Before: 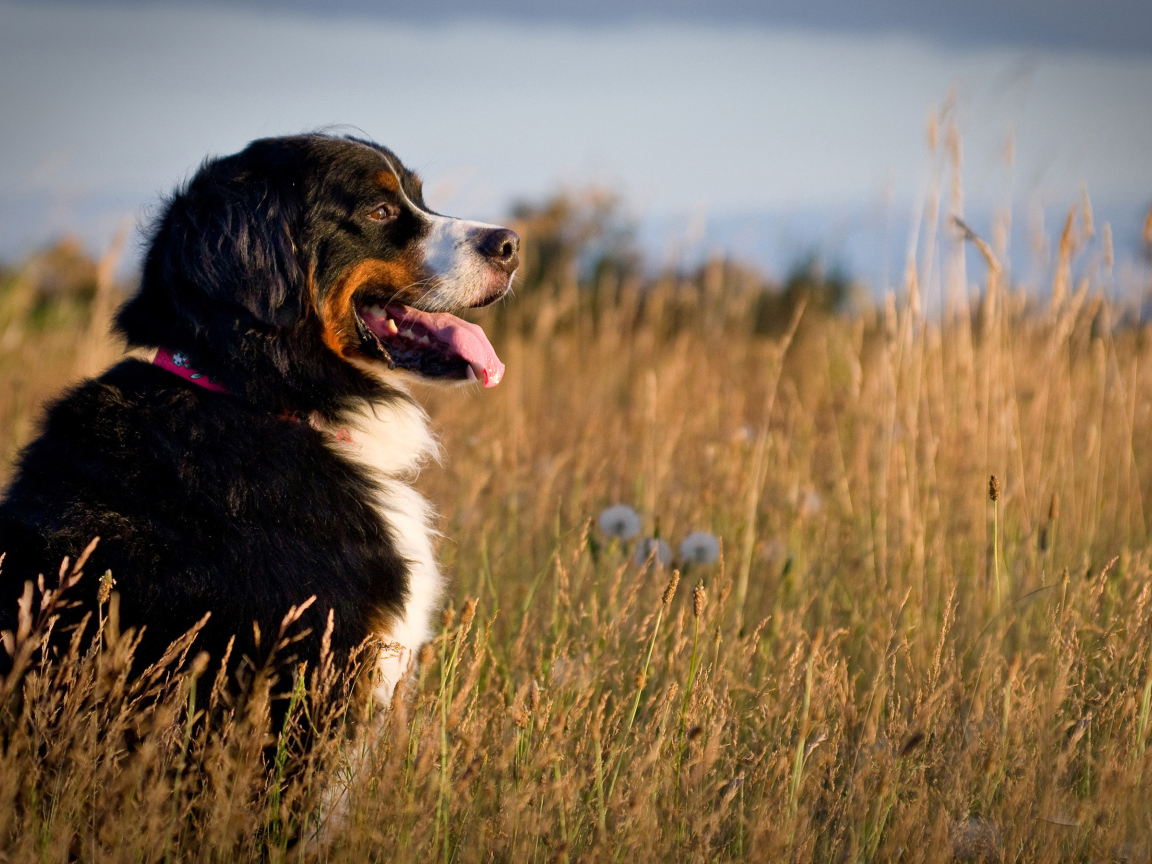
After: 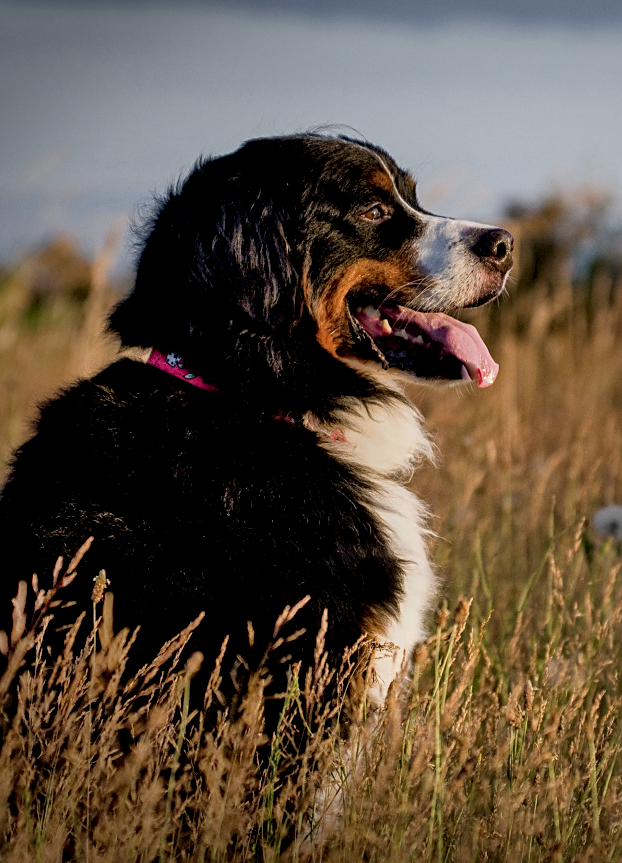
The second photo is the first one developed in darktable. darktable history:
crop: left 0.593%, right 45.337%, bottom 0.079%
tone equalizer: -8 EV -0.388 EV, -7 EV -0.415 EV, -6 EV -0.319 EV, -5 EV -0.187 EV, -3 EV 0.216 EV, -2 EV 0.317 EV, -1 EV 0.401 EV, +0 EV 0.427 EV, mask exposure compensation -0.511 EV
exposure: exposure -0.937 EV, compensate exposure bias true, compensate highlight preservation false
shadows and highlights: on, module defaults
local contrast: highlights 60%, shadows 62%, detail 160%
sharpen: on, module defaults
